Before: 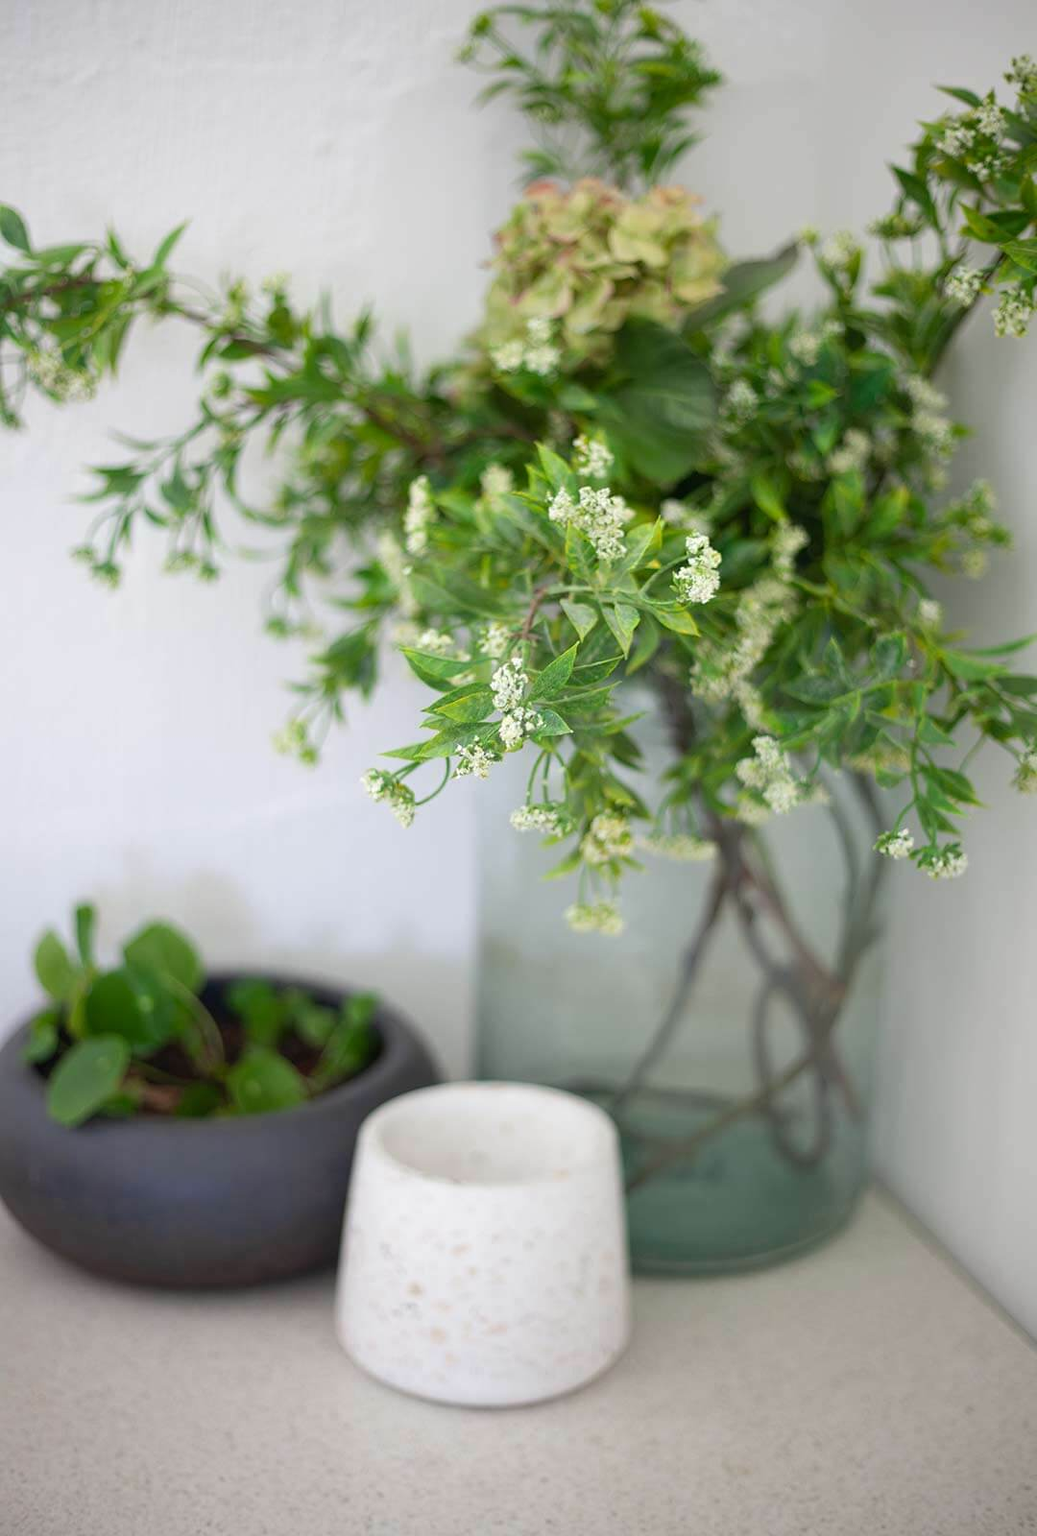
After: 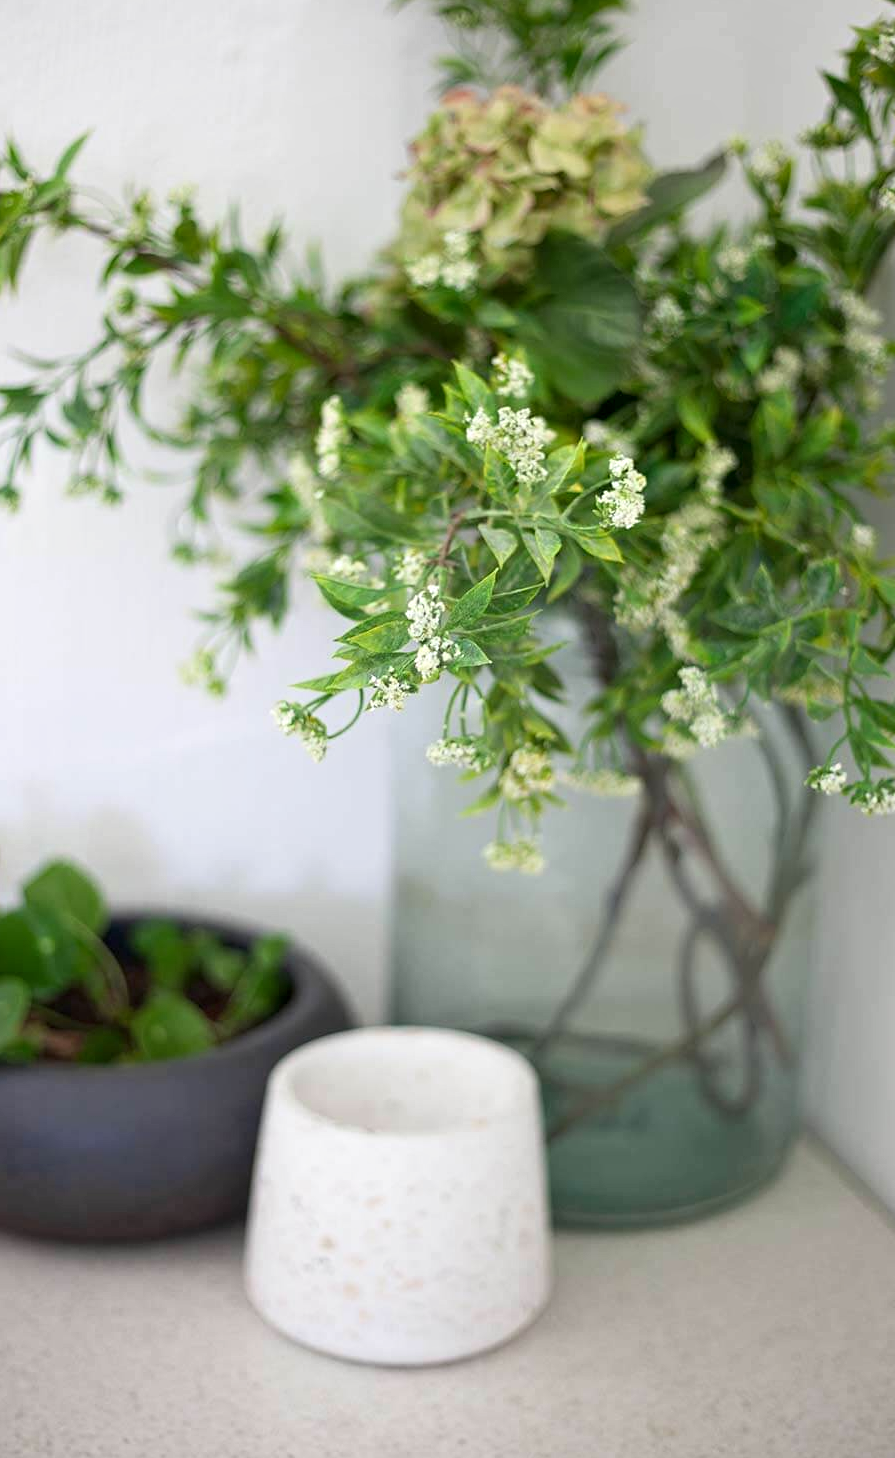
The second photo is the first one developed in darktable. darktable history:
contrast equalizer: octaves 7, y [[0.5, 0.542, 0.583, 0.625, 0.667, 0.708], [0.5 ×6], [0.5 ×6], [0 ×6], [0 ×6]], mix 0.301
shadows and highlights: shadows -0.635, highlights 39.47
crop: left 9.78%, top 6.256%, right 7.32%, bottom 2.612%
